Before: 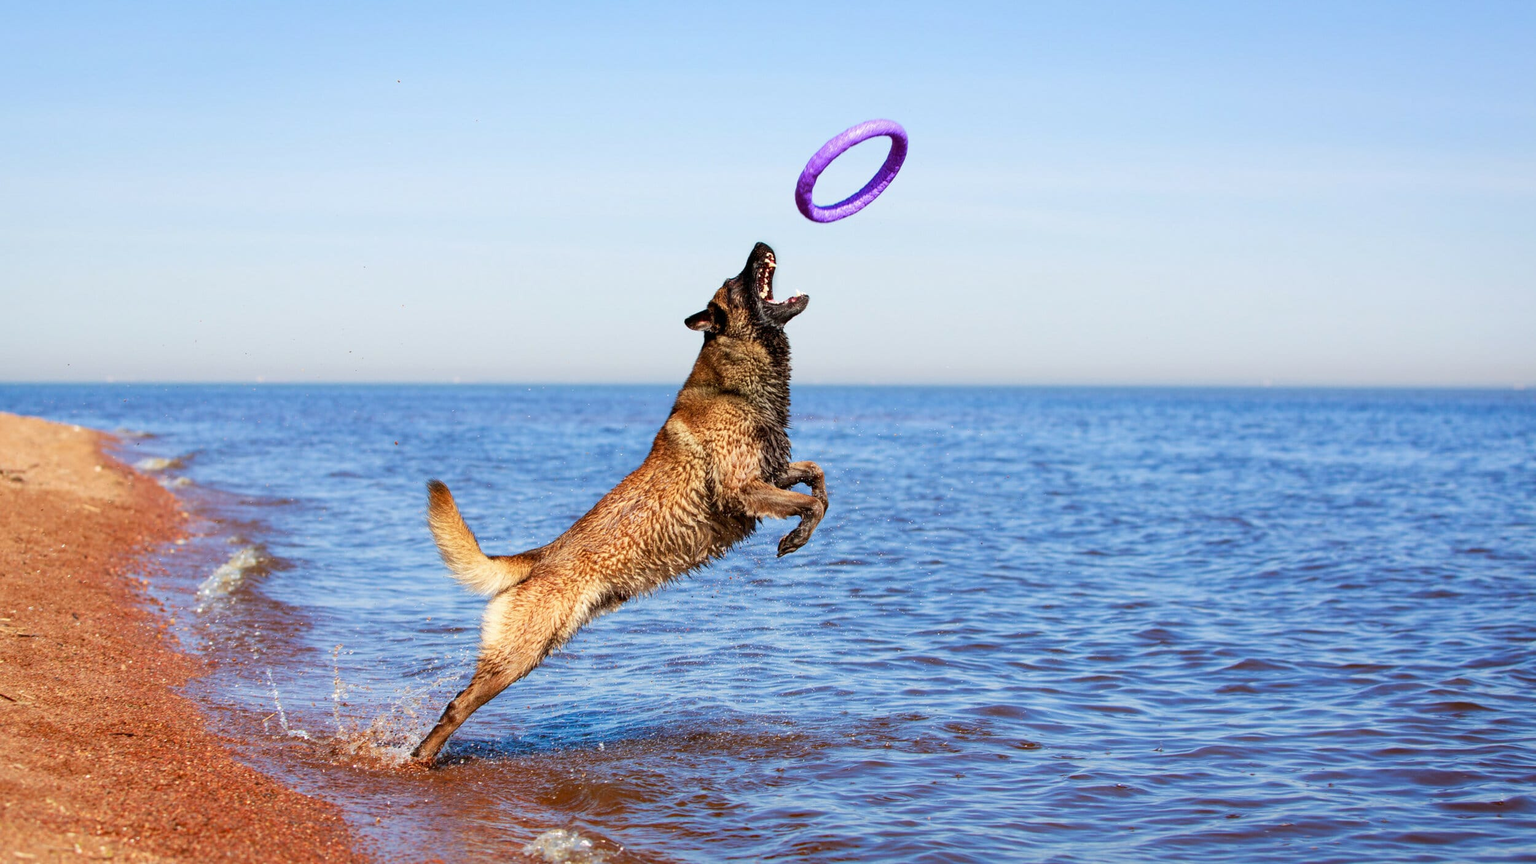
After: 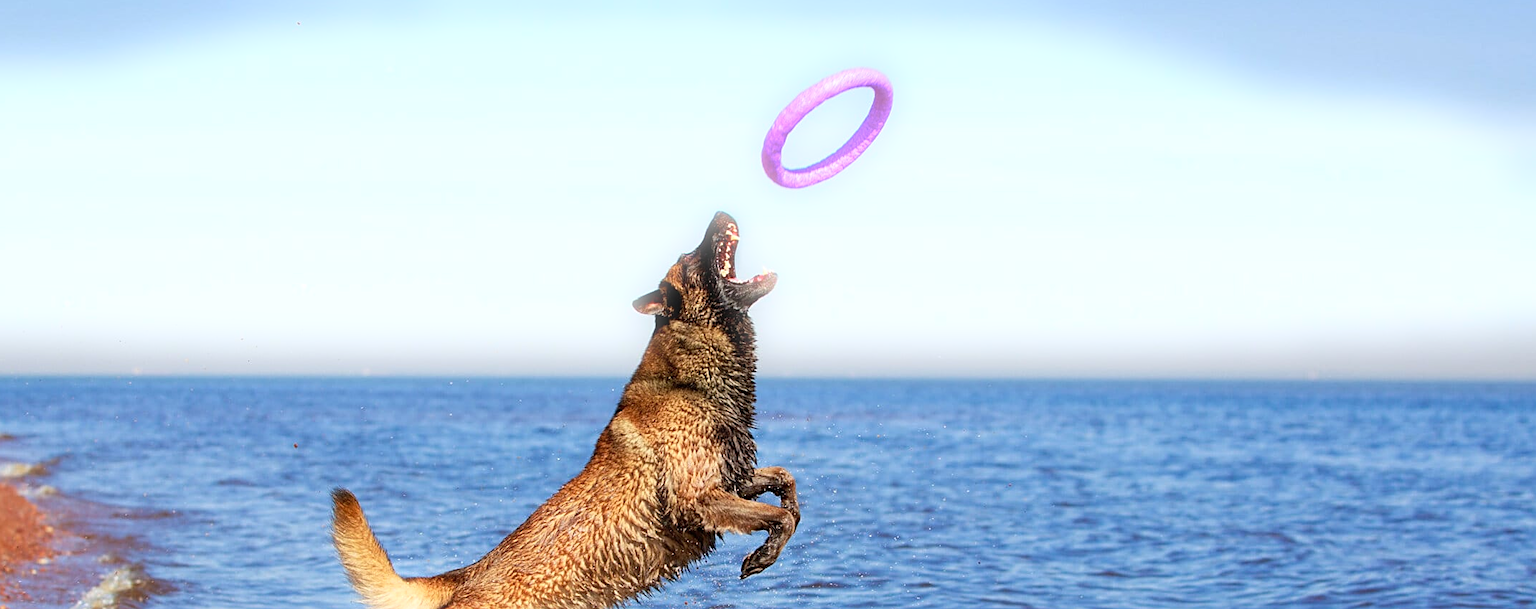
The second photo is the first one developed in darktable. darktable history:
sharpen: on, module defaults
crop and rotate: left 9.345%, top 7.22%, right 4.982%, bottom 32.331%
bloom: size 5%, threshold 95%, strength 15%
